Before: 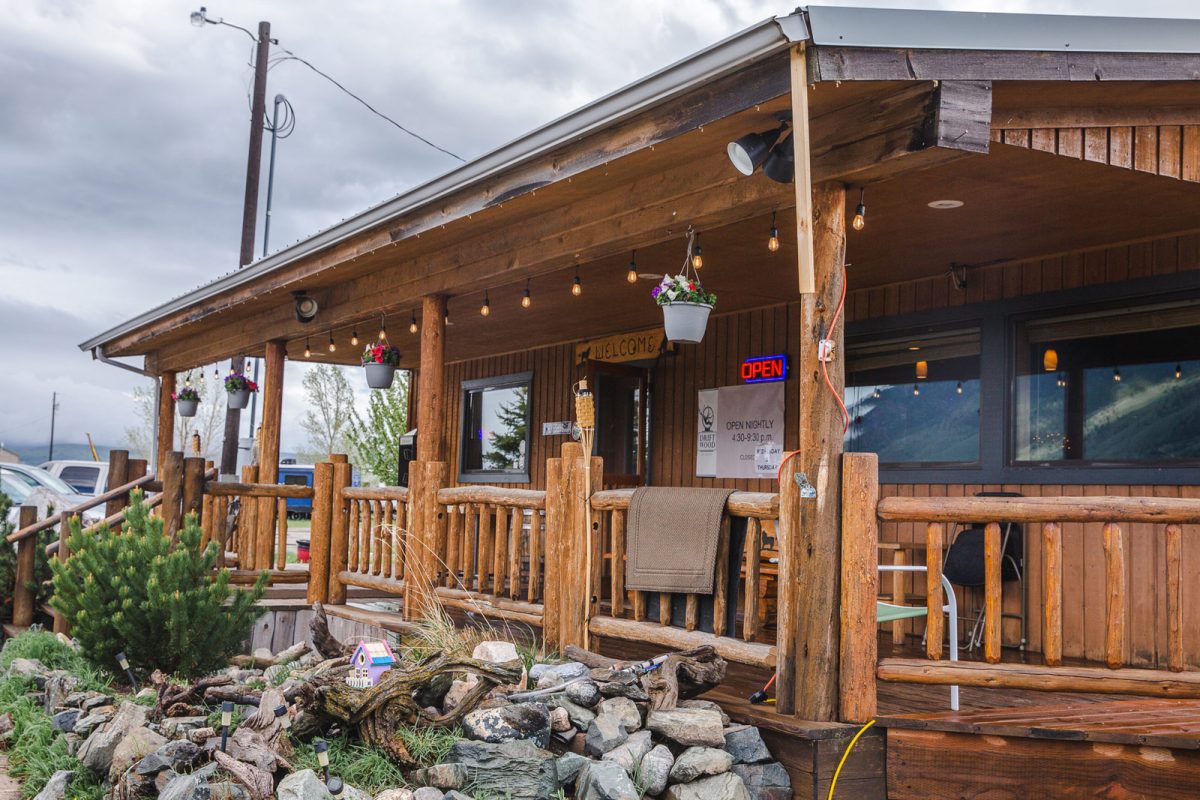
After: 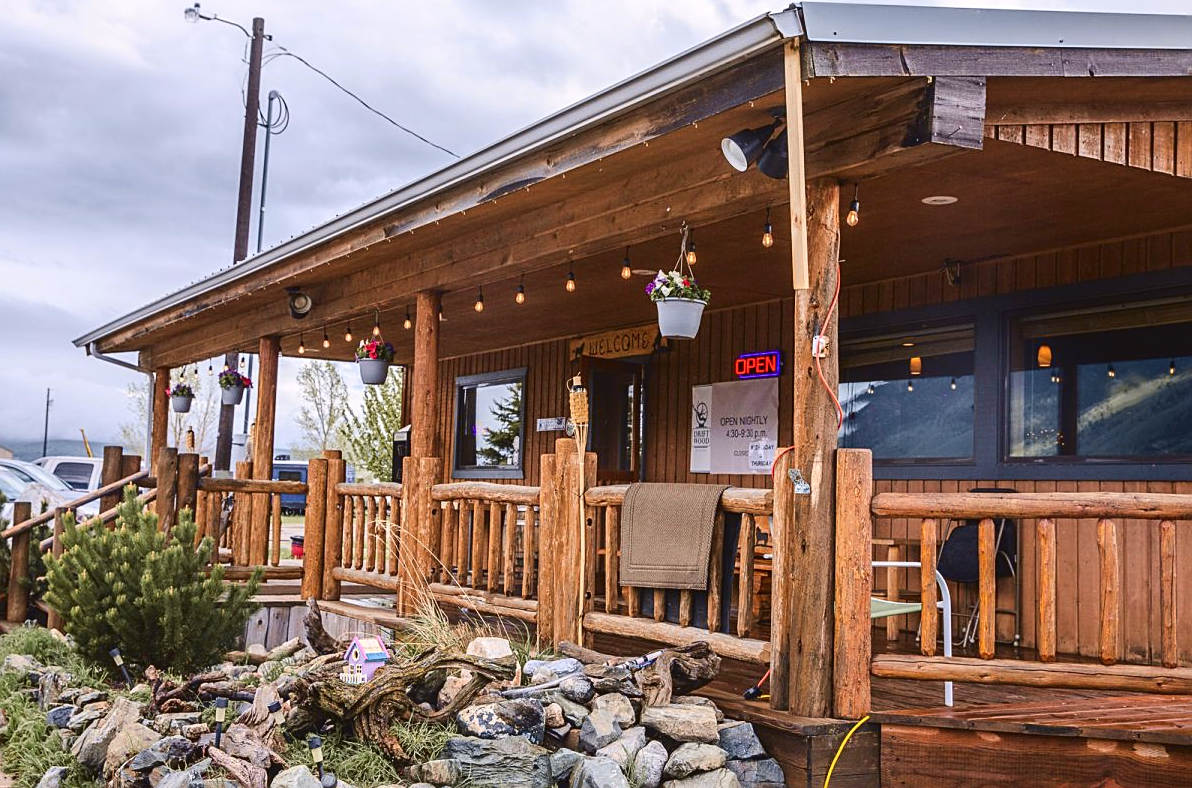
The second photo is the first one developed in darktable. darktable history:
tone curve: curves: ch0 [(0, 0.036) (0.119, 0.115) (0.461, 0.479) (0.715, 0.767) (0.817, 0.865) (1, 0.998)]; ch1 [(0, 0) (0.377, 0.416) (0.44, 0.478) (0.487, 0.498) (0.514, 0.525) (0.538, 0.552) (0.67, 0.688) (1, 1)]; ch2 [(0, 0) (0.38, 0.405) (0.463, 0.445) (0.492, 0.486) (0.524, 0.541) (0.578, 0.59) (0.653, 0.658) (1, 1)], color space Lab, independent channels, preserve colors none
sharpen: on, module defaults
crop: left 0.5%, top 0.585%, right 0.163%, bottom 0.903%
